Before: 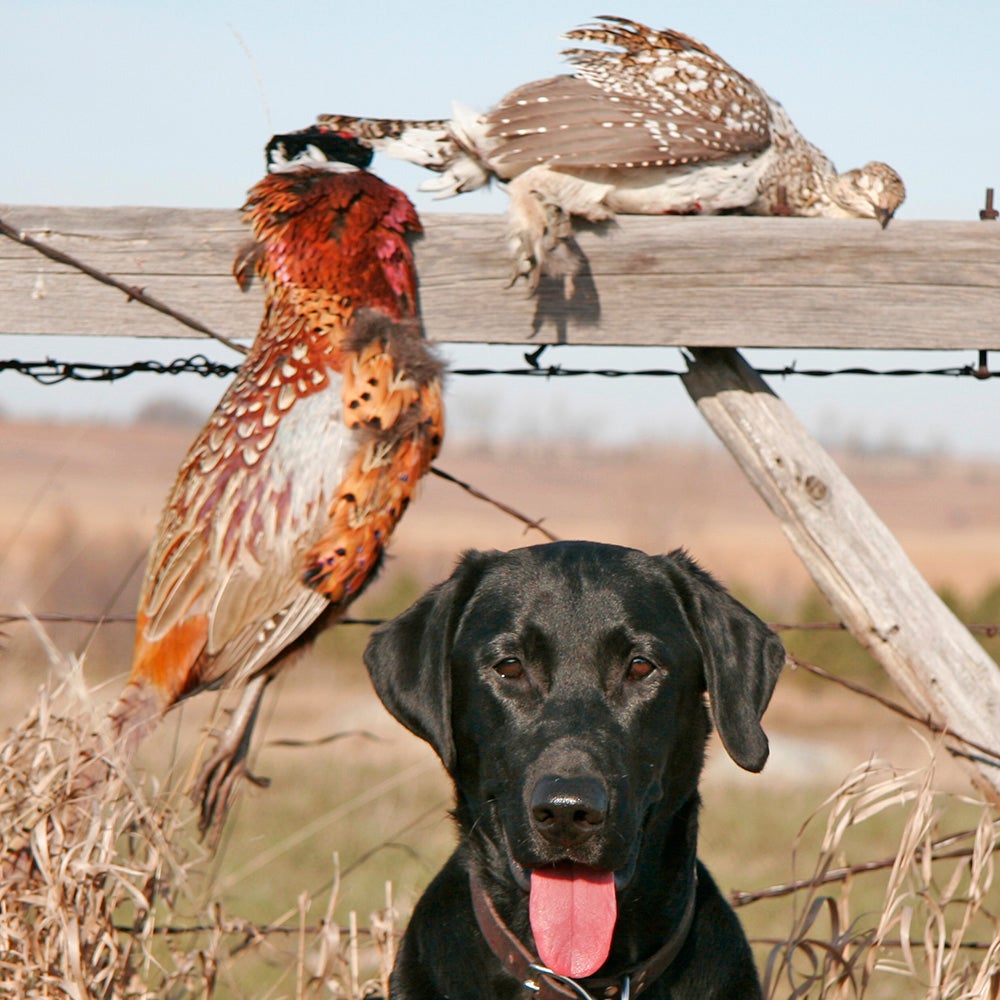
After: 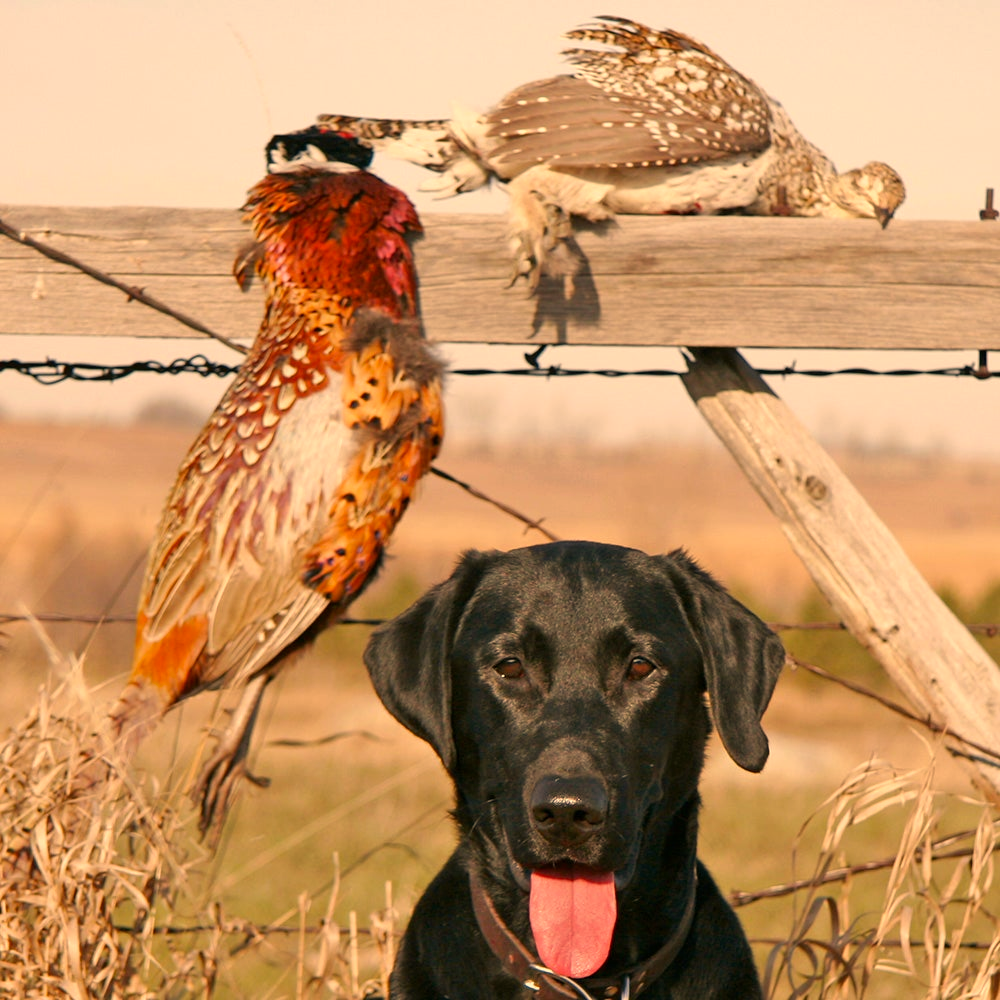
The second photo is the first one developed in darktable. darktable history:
color correction: highlights a* 14.88, highlights b* 30.85
